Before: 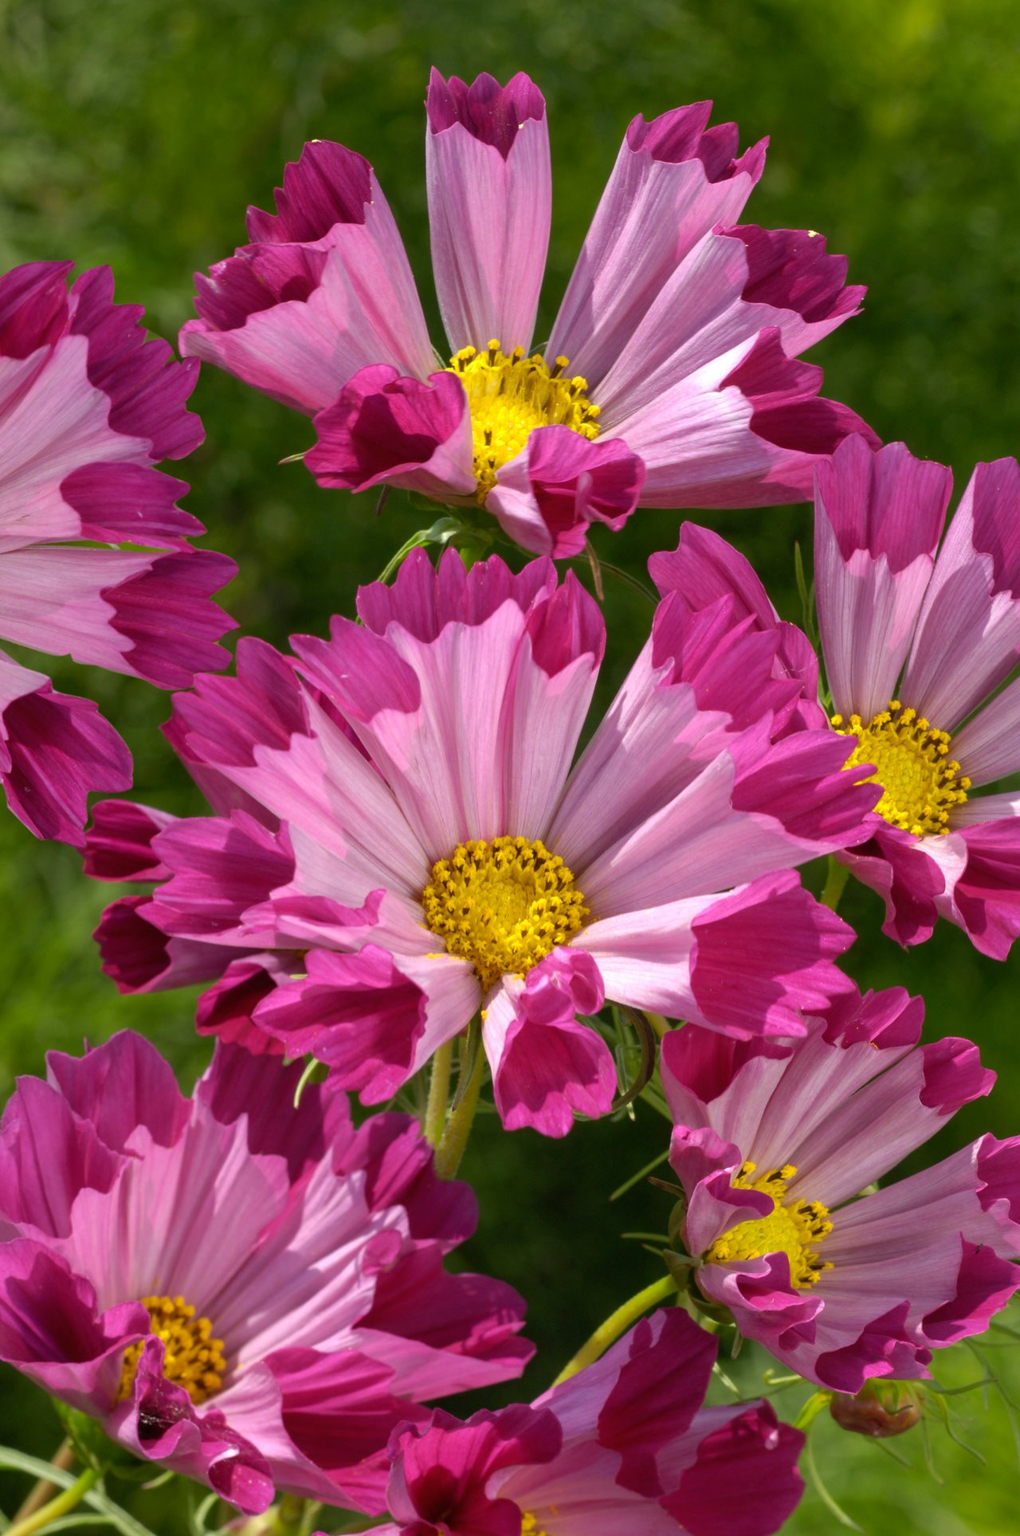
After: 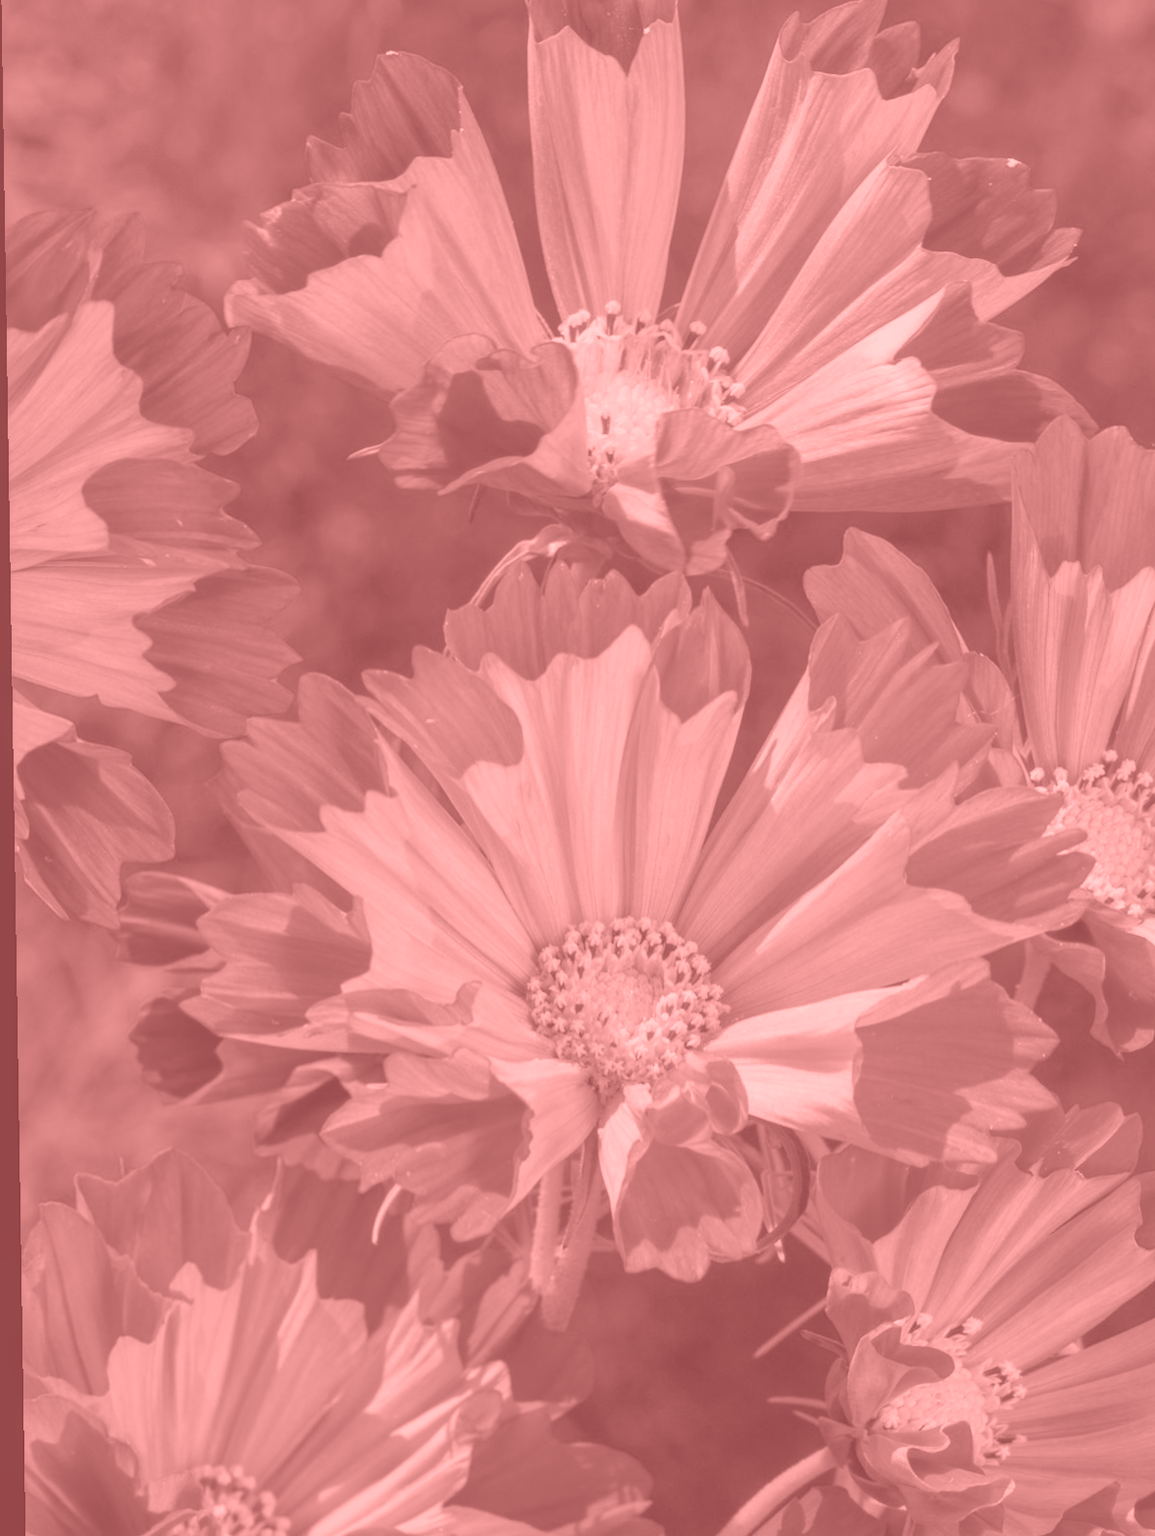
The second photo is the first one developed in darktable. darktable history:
rotate and perspective: lens shift (vertical) 0.048, lens shift (horizontal) -0.024, automatic cropping off
crop: top 7.49%, right 9.717%, bottom 11.943%
local contrast: on, module defaults
colorize: saturation 51%, source mix 50.67%, lightness 50.67%
